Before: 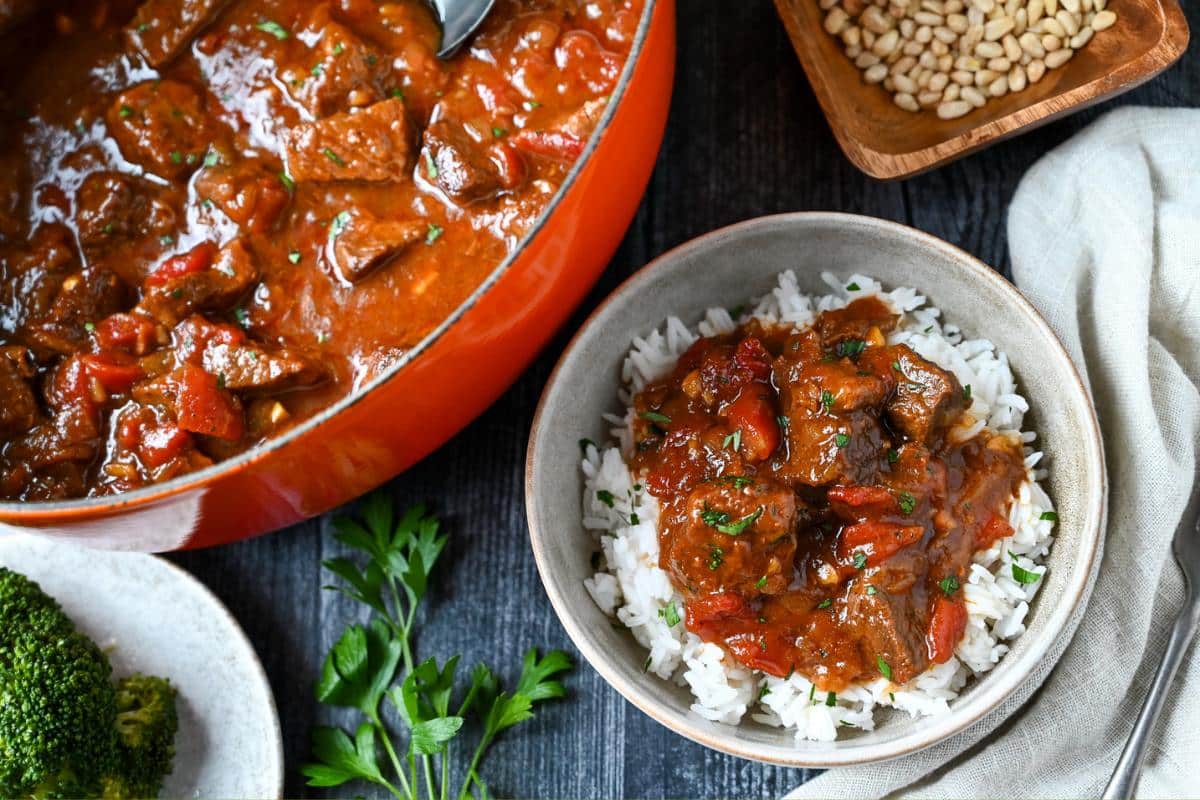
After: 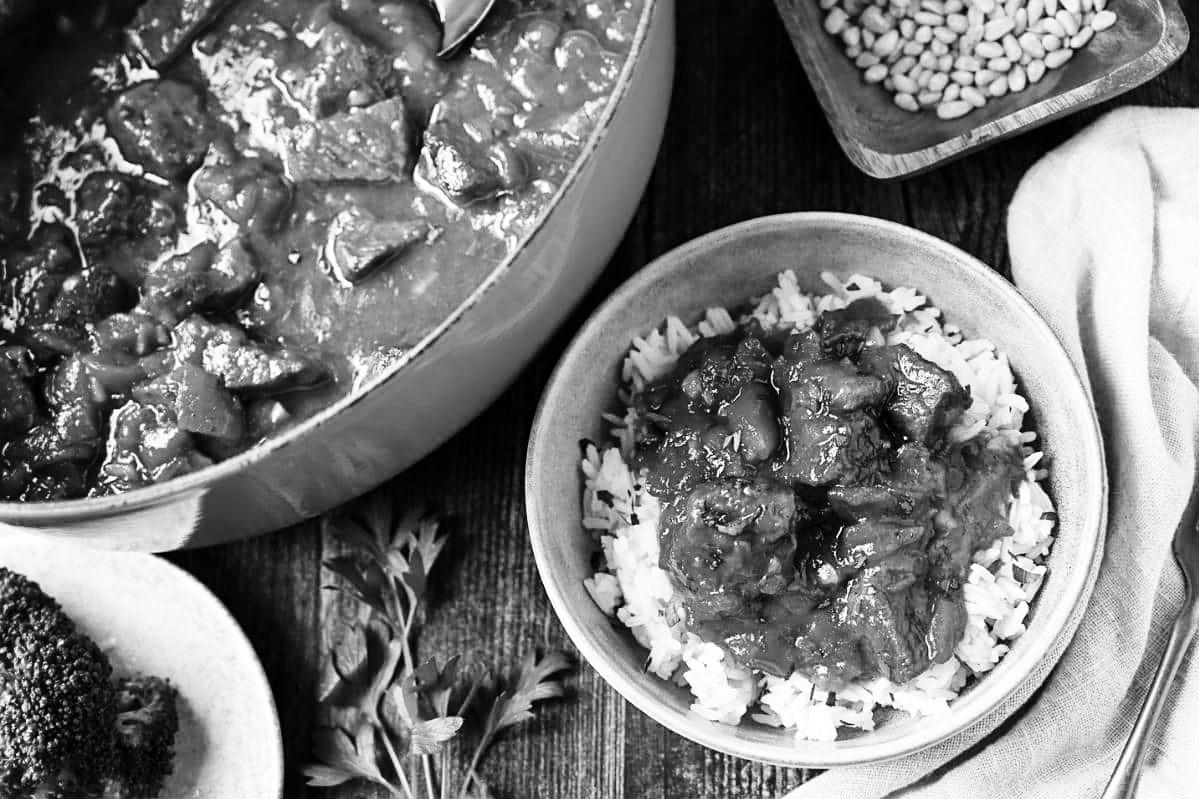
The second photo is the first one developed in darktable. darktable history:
white balance: emerald 1
monochrome: a 32, b 64, size 2.3, highlights 1
sharpen: amount 0.2
base curve: curves: ch0 [(0, 0) (0.036, 0.025) (0.121, 0.166) (0.206, 0.329) (0.605, 0.79) (1, 1)], preserve colors none
